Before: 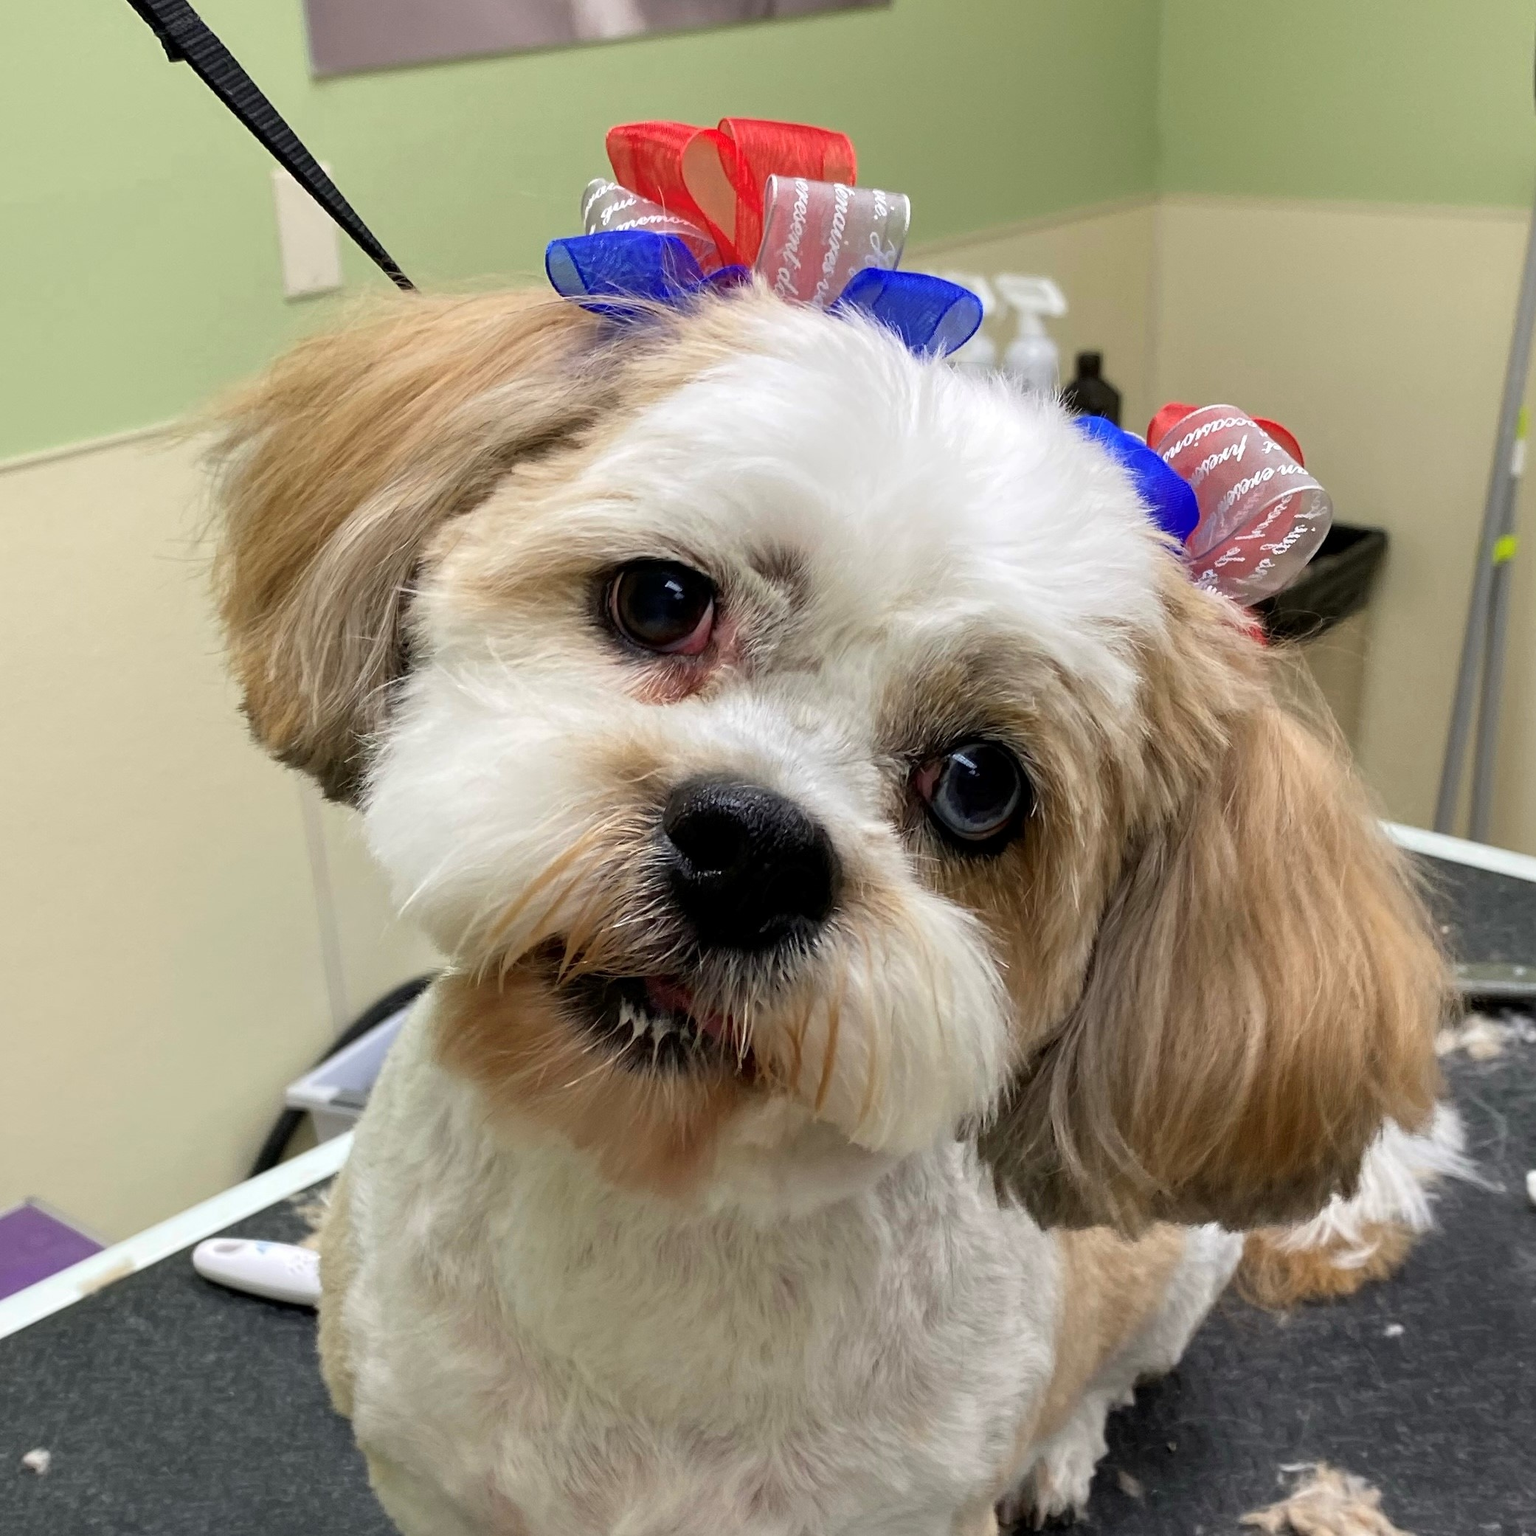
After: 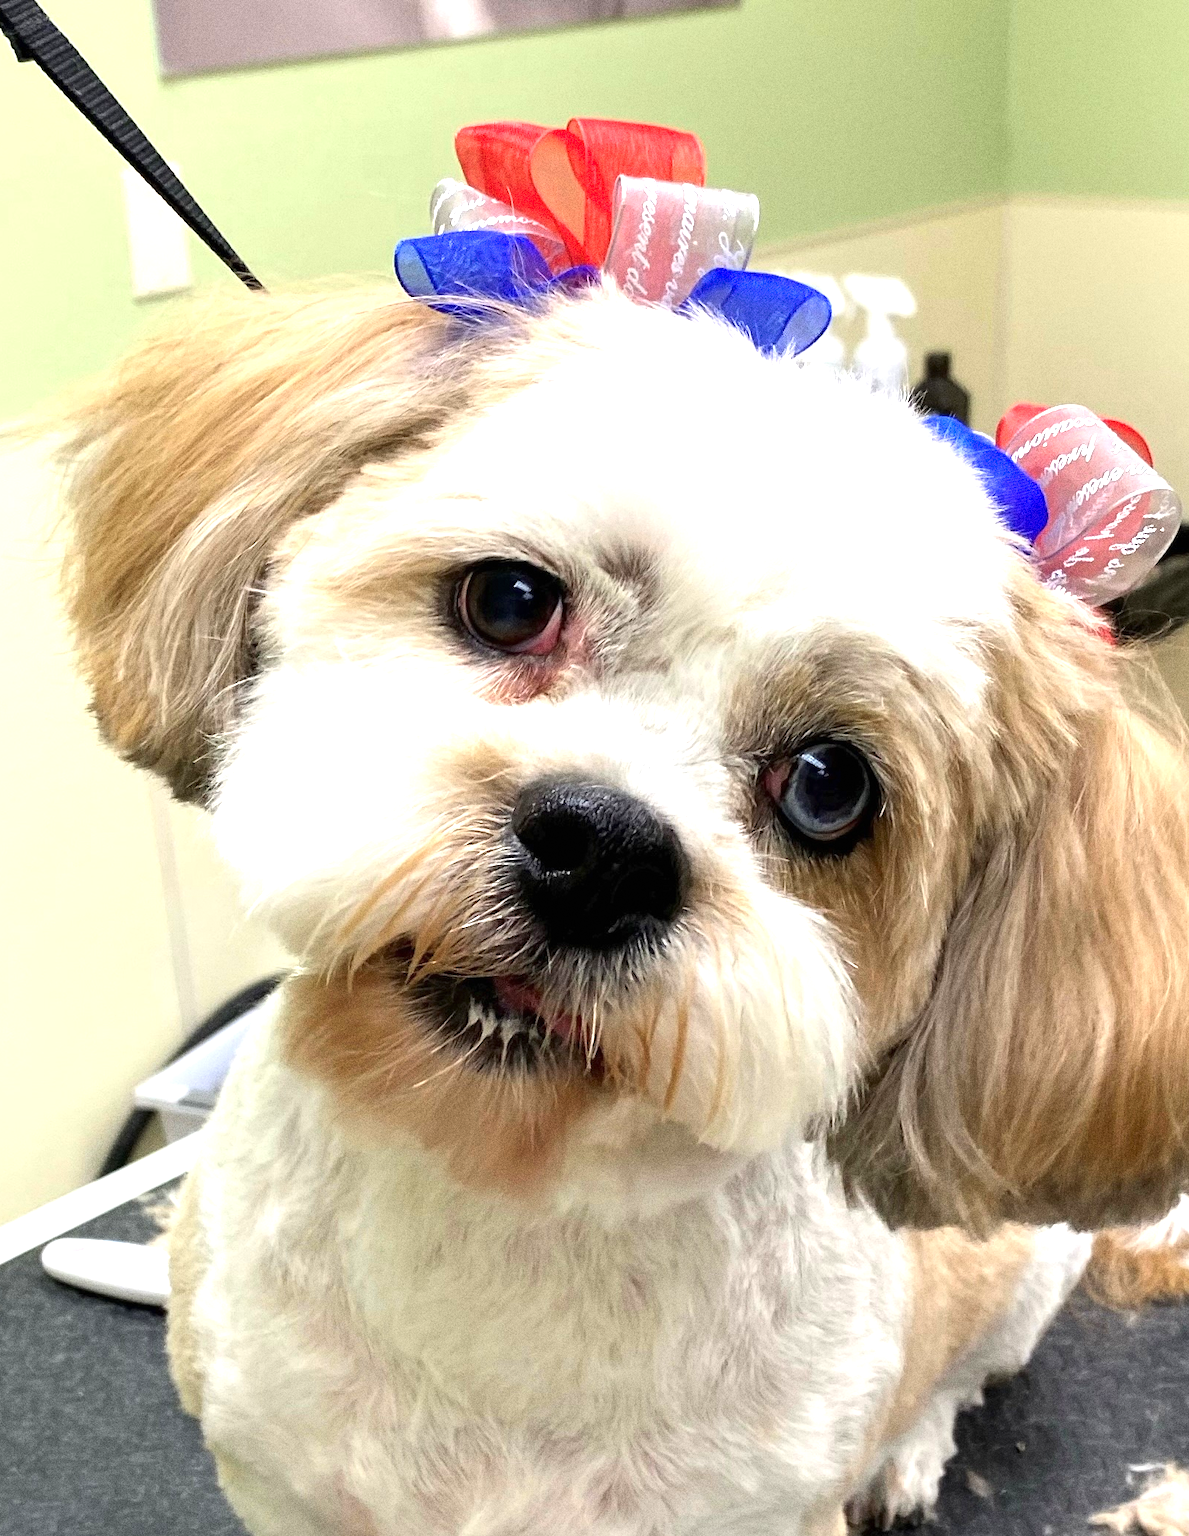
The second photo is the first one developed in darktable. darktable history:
grain: coarseness 0.09 ISO, strength 40%
exposure: black level correction 0, exposure 1 EV, compensate exposure bias true, compensate highlight preservation false
tone equalizer: on, module defaults
crop: left 9.88%, right 12.664%
